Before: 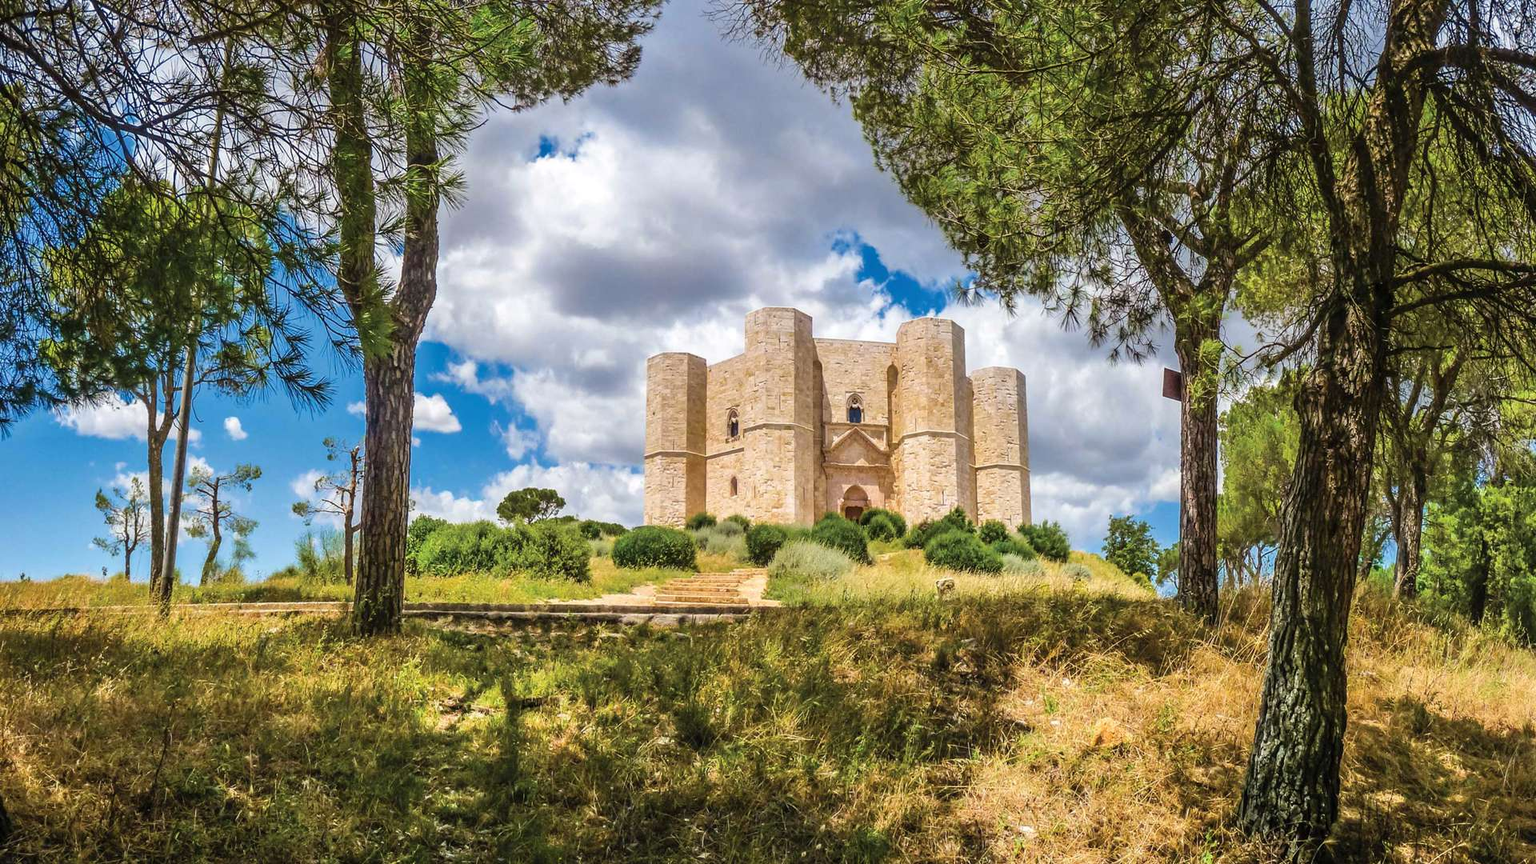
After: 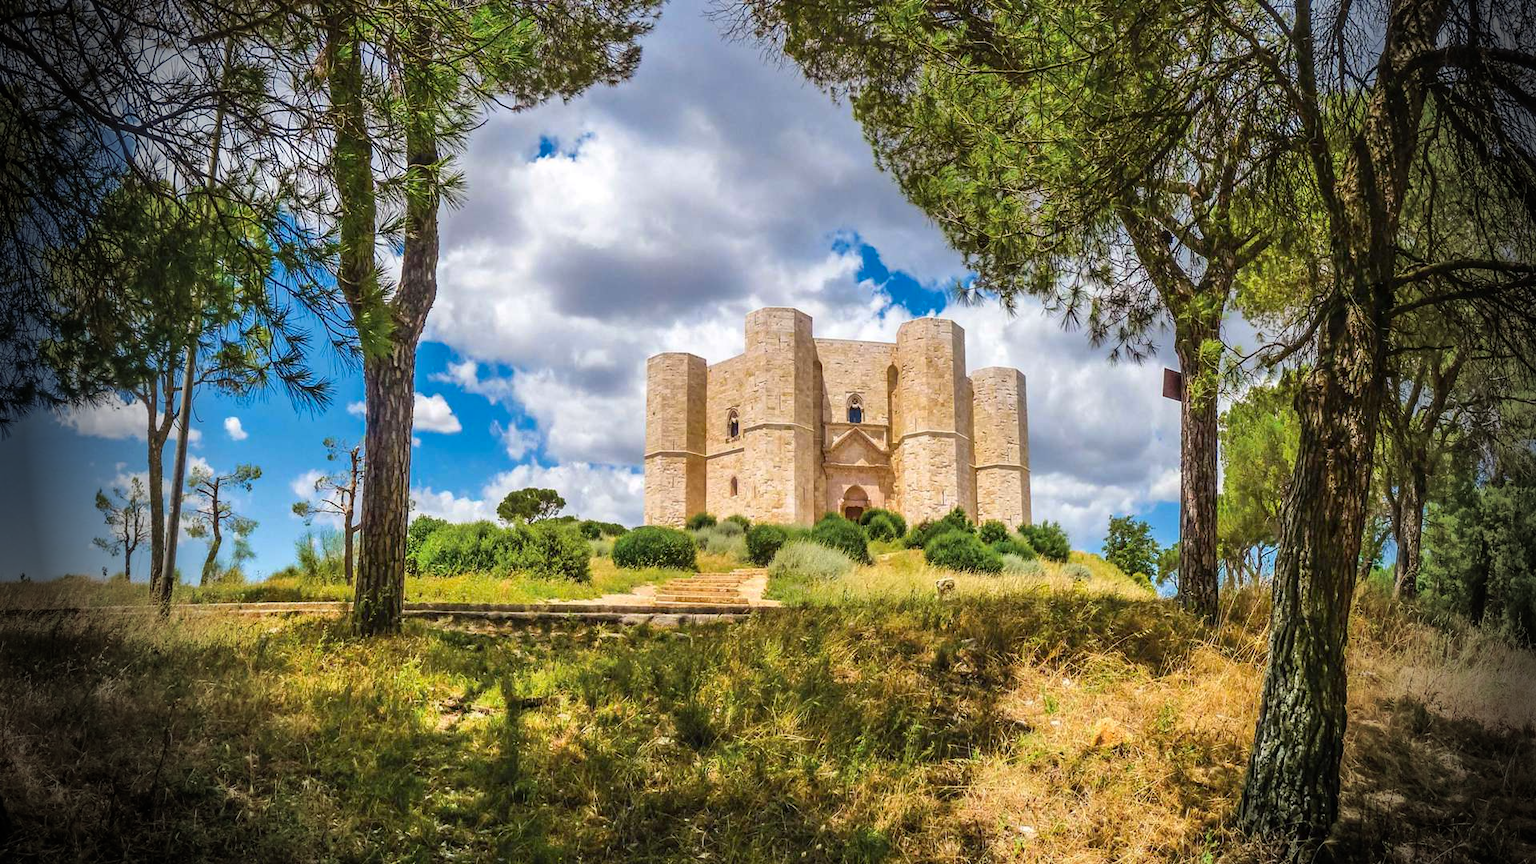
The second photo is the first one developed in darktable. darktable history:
vignetting: fall-off start 76.42%, fall-off radius 27.36%, brightness -0.872, center (0.037, -0.09), width/height ratio 0.971
contrast brightness saturation: saturation 0.1
